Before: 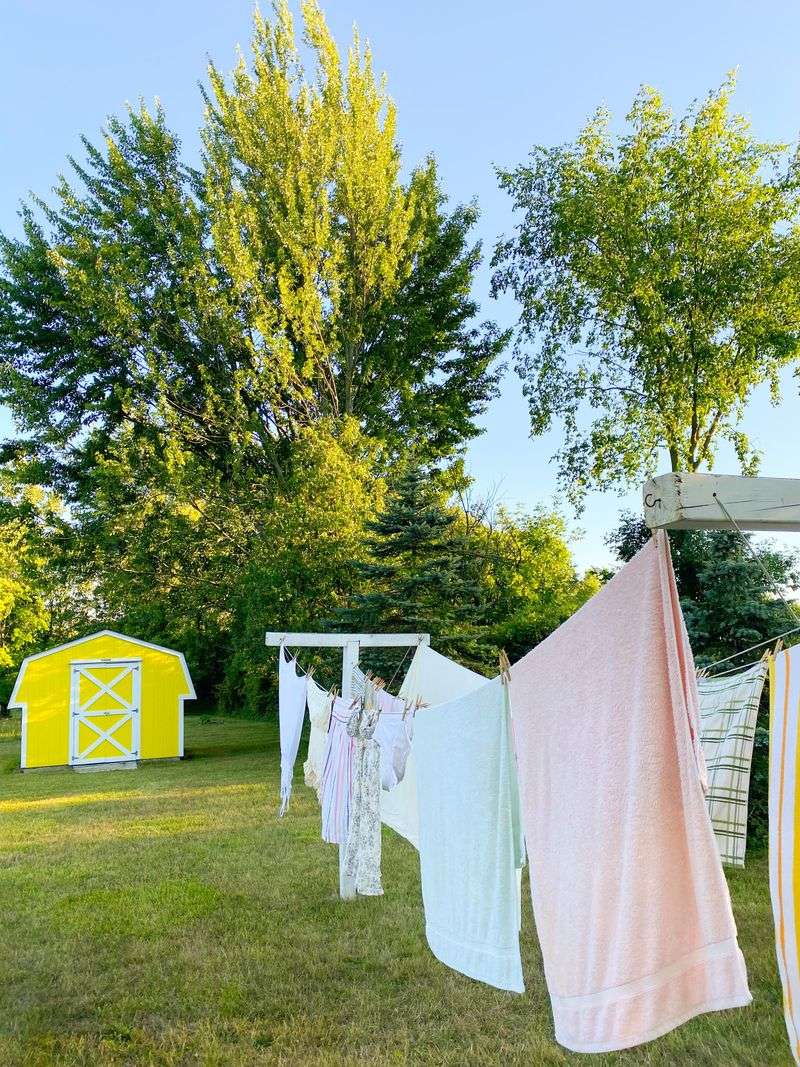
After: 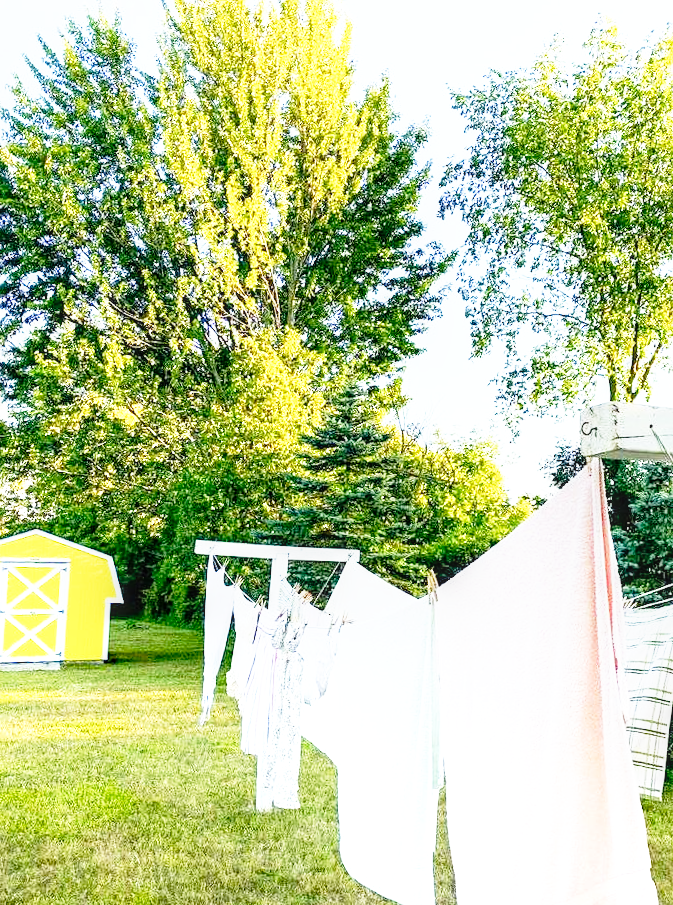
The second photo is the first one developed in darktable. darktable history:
sharpen: amount 0.214
crop and rotate: angle -3°, left 5.304%, top 5.159%, right 4.759%, bottom 4.14%
local contrast: on, module defaults
base curve: curves: ch0 [(0, 0) (0.012, 0.01) (0.073, 0.168) (0.31, 0.711) (0.645, 0.957) (1, 1)], preserve colors none
exposure: black level correction 0.001, exposure 0.5 EV, compensate exposure bias true, compensate highlight preservation false
